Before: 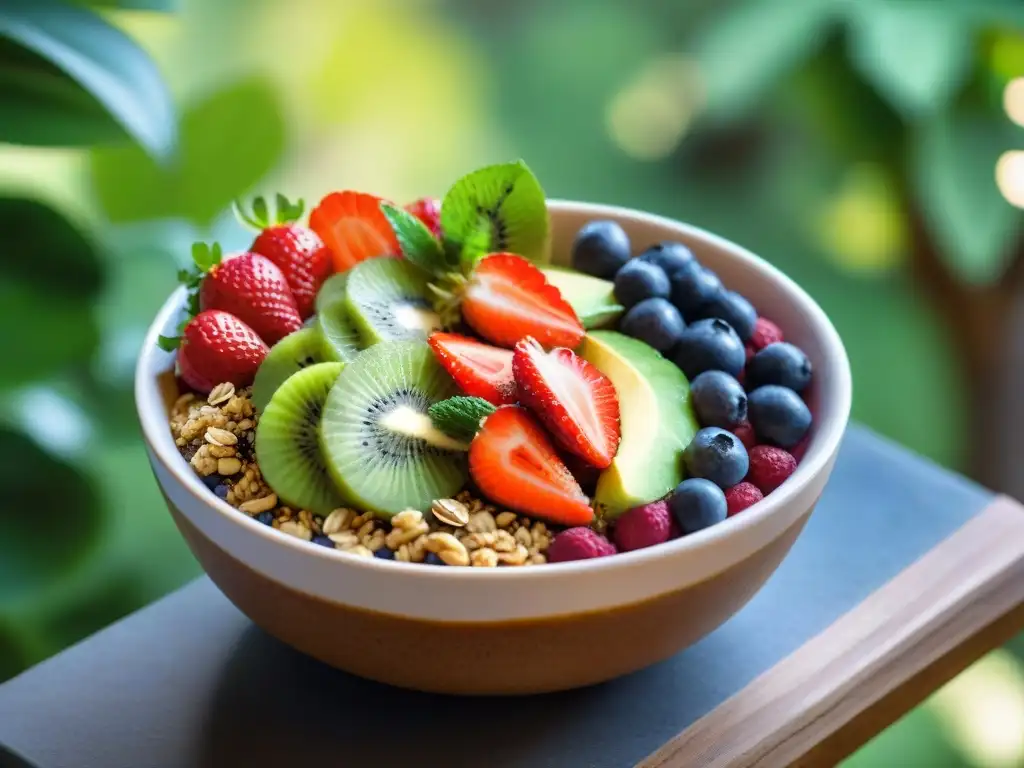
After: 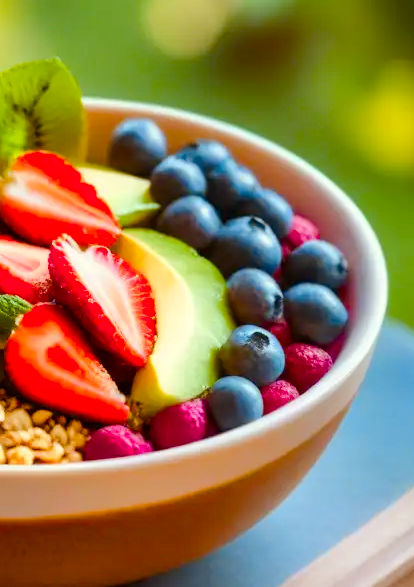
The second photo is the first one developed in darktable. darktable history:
color balance rgb: power › luminance 9.807%, power › chroma 2.808%, power › hue 59.32°, perceptual saturation grading › global saturation 20%, perceptual saturation grading › highlights -14.013%, perceptual saturation grading › shadows 49.406%, hue shift -7.9°, perceptual brilliance grading › mid-tones 10.16%, perceptual brilliance grading › shadows 14.997%
shadows and highlights: low approximation 0.01, soften with gaussian
crop: left 45.386%, top 13.332%, right 14.135%, bottom 10.107%
